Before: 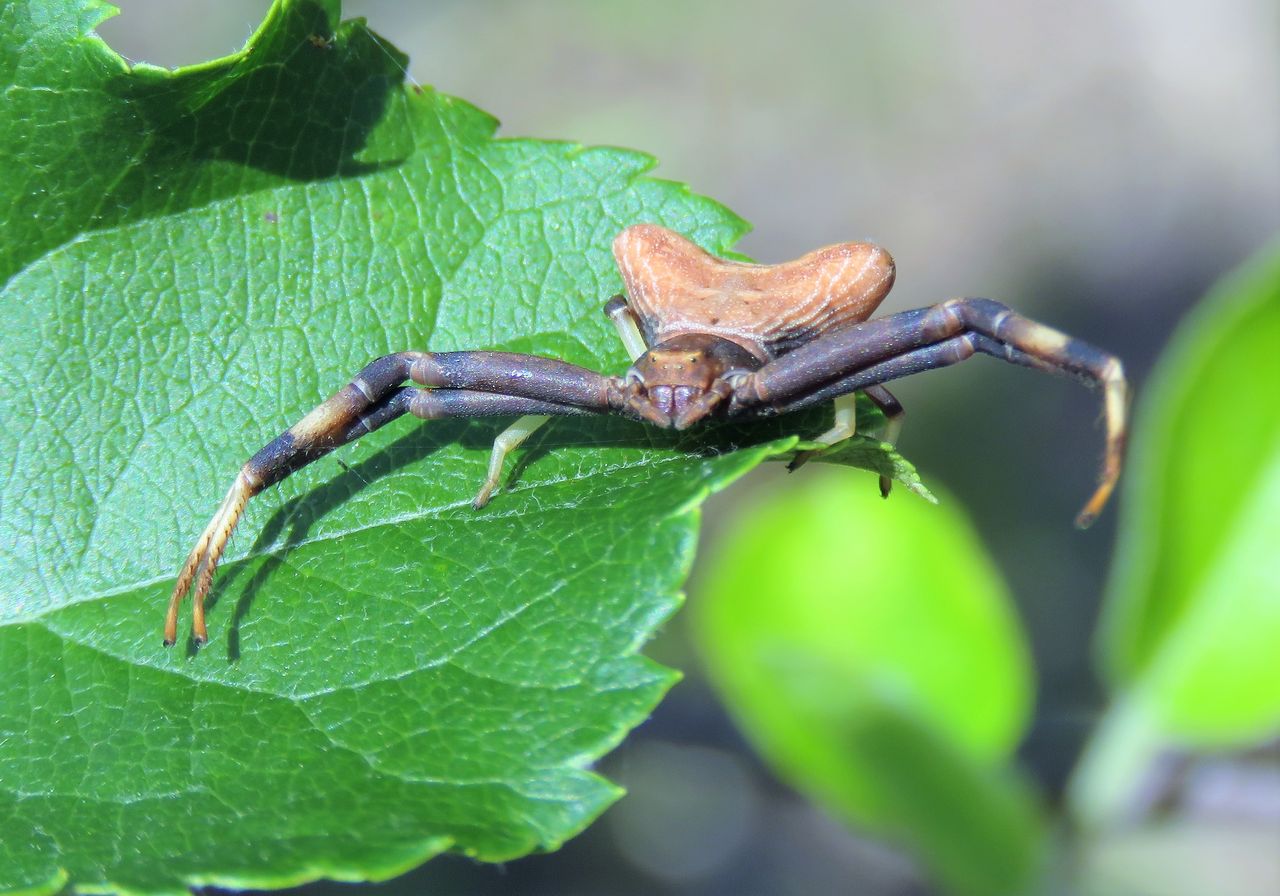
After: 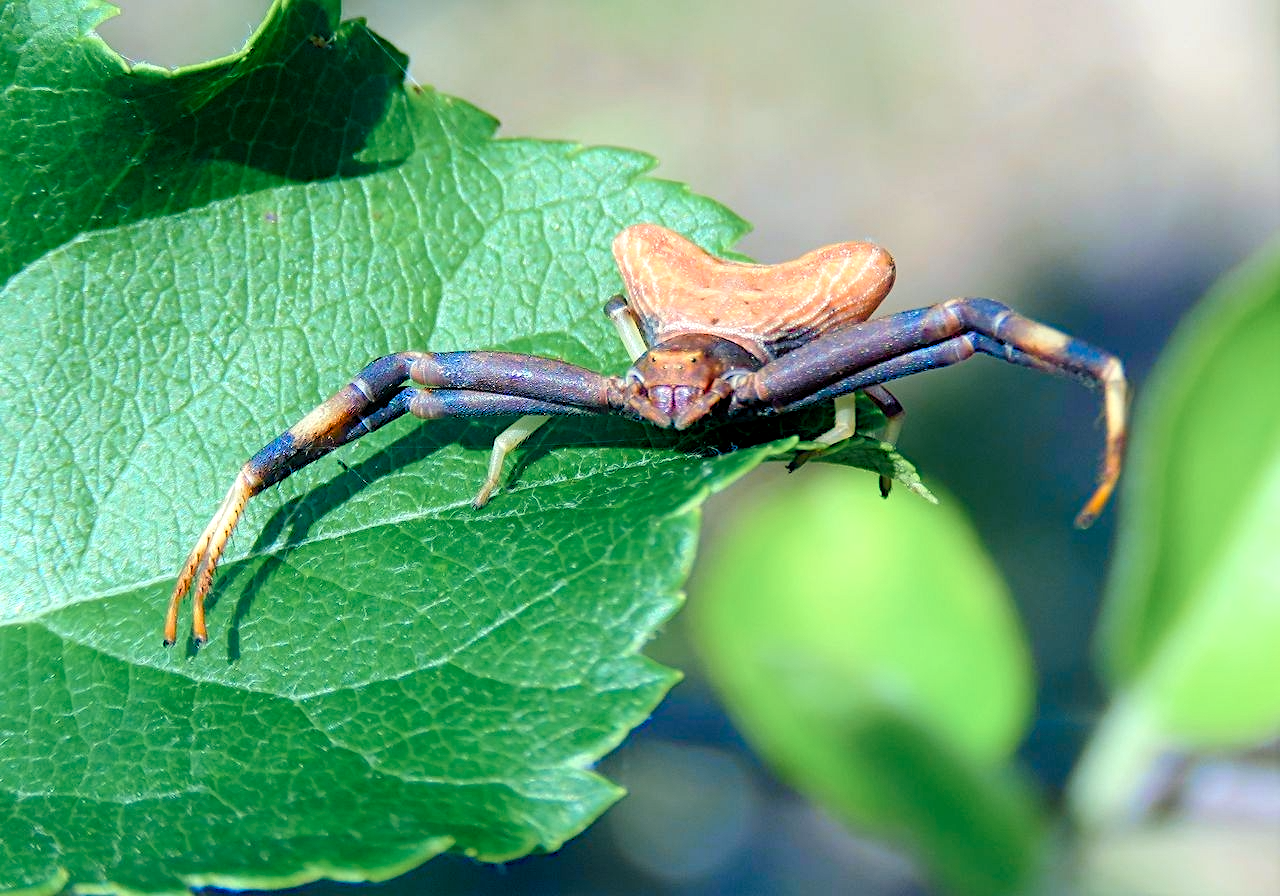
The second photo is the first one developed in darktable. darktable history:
contrast equalizer "soft": y [[0.5, 0.488, 0.462, 0.461, 0.491, 0.5], [0.5 ×6], [0.5 ×6], [0 ×6], [0 ×6]]
diffuse or sharpen "_builtin_sharpen demosaicing | AA filter": edge sensitivity 1, 1st order anisotropy 100%, 2nd order anisotropy 100%, 3rd order anisotropy 100%, 4th order anisotropy 100%, 1st order speed -25%, 2nd order speed -25%, 3rd order speed -25%, 4th order speed -25%
diffuse or sharpen "diffusion": radius span 100, 1st order speed 50%, 2nd order speed 50%, 3rd order speed 50%, 4th order speed 50% | blend: blend mode normal, opacity 10%; mask: uniform (no mask)
haze removal: strength -0.05
rgb primaries "subtle": red hue -0.035, red purity 1.14, green hue 0.035, green purity 1.2, blue hue -0.026, blue purity 1.2
tone equalizer "_builtin_contrast tone curve | soft": -8 EV -0.417 EV, -7 EV -0.389 EV, -6 EV -0.333 EV, -5 EV -0.222 EV, -3 EV 0.222 EV, -2 EV 0.333 EV, -1 EV 0.389 EV, +0 EV 0.417 EV, edges refinement/feathering 500, mask exposure compensation -1.57 EV, preserve details no
color equalizer "pacific": saturation › orange 1.03, saturation › yellow 0.883, saturation › green 0.883, saturation › blue 1.08, saturation › magenta 1.05, hue › orange -4.88, hue › green 8.78, brightness › red 1.06, brightness › orange 1.08, brightness › yellow 0.916, brightness › green 0.916, brightness › cyan 1.04, brightness › blue 1.12, brightness › magenta 1.07
color balance rgb: shadows lift › chroma 3%, shadows lift › hue 240.84°, highlights gain › chroma 3%, highlights gain › hue 73.2°, global offset › luminance -0.5%, perceptual saturation grading › global saturation 20%, perceptual saturation grading › highlights -25%, perceptual saturation grading › shadows 50%, global vibrance 25.26%
